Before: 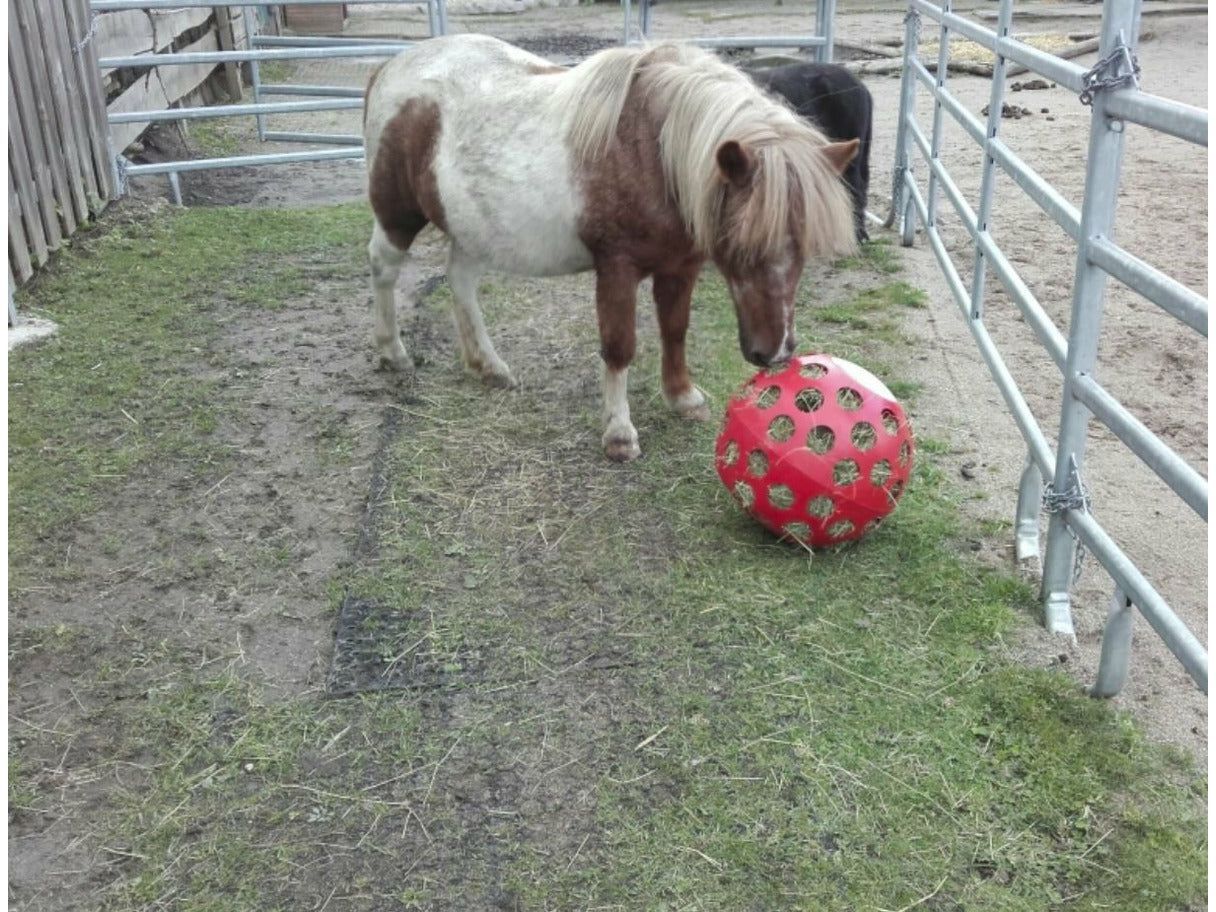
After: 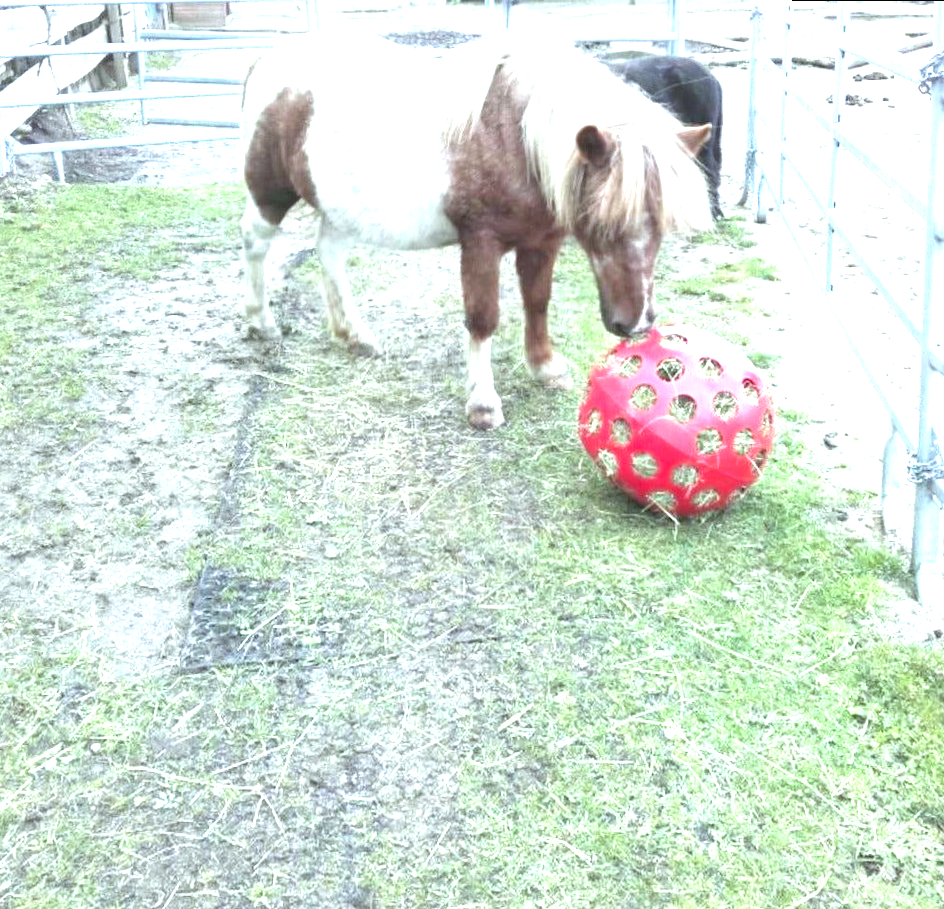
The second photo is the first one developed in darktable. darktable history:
white balance: red 0.925, blue 1.046
crop: left 8.026%, right 7.374%
rotate and perspective: rotation 0.215°, lens shift (vertical) -0.139, crop left 0.069, crop right 0.939, crop top 0.002, crop bottom 0.996
exposure: black level correction 0, exposure 1.9 EV, compensate highlight preservation false
